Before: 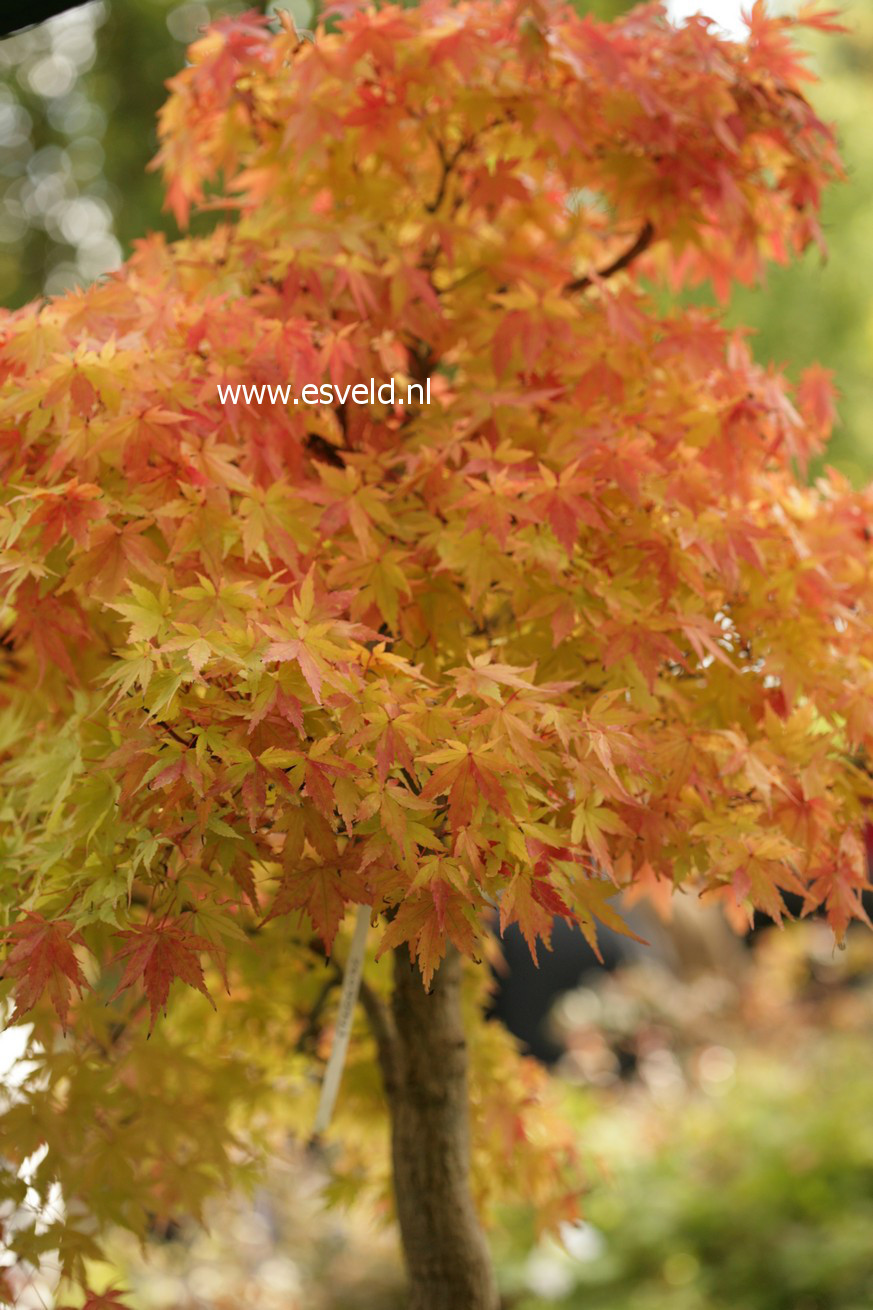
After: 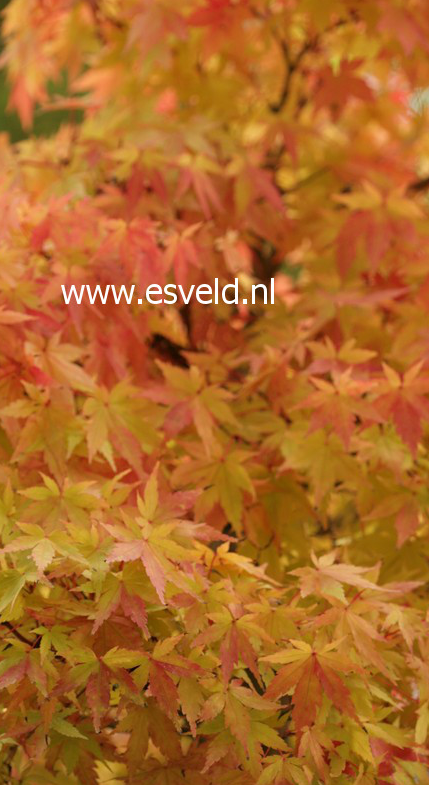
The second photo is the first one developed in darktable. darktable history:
crop: left 17.962%, top 7.702%, right 32.79%, bottom 32.328%
